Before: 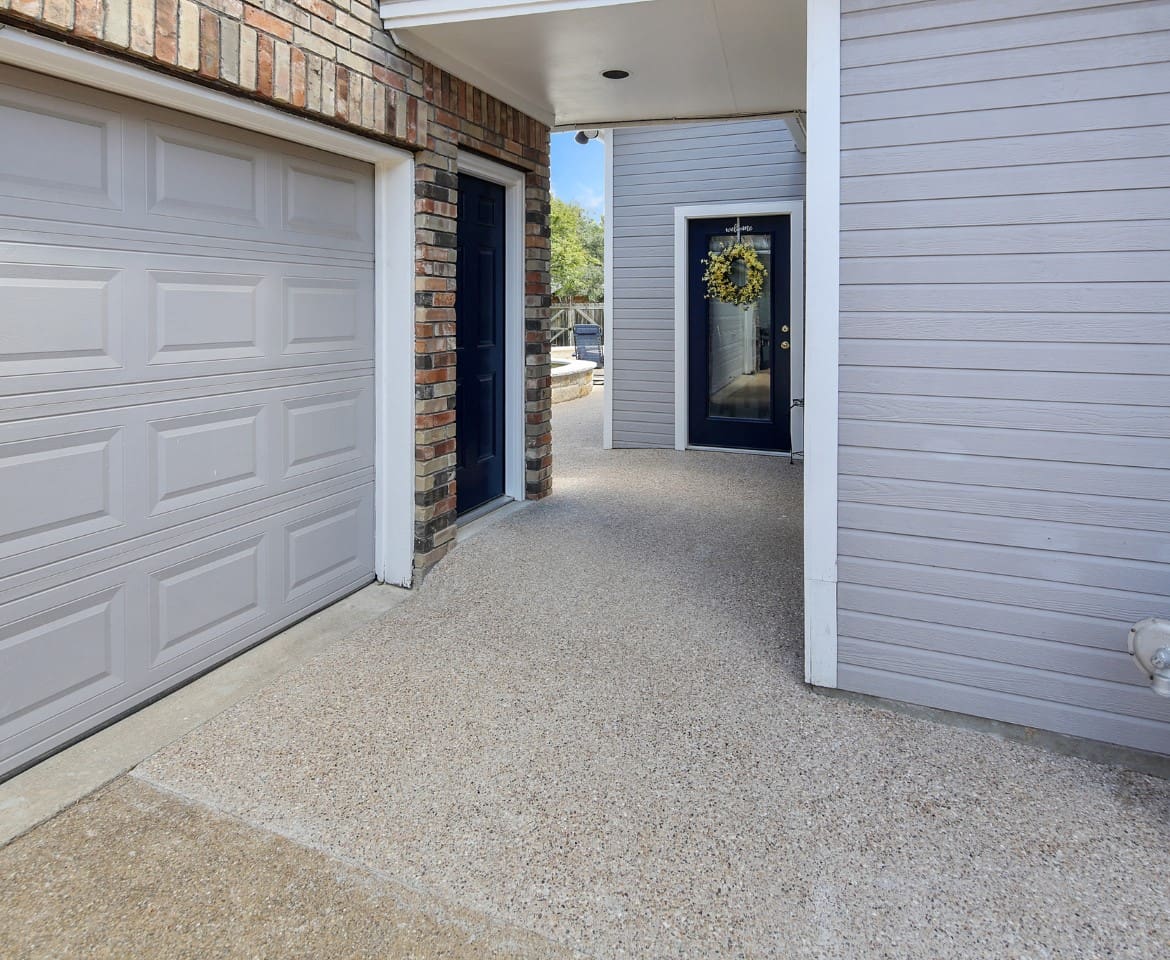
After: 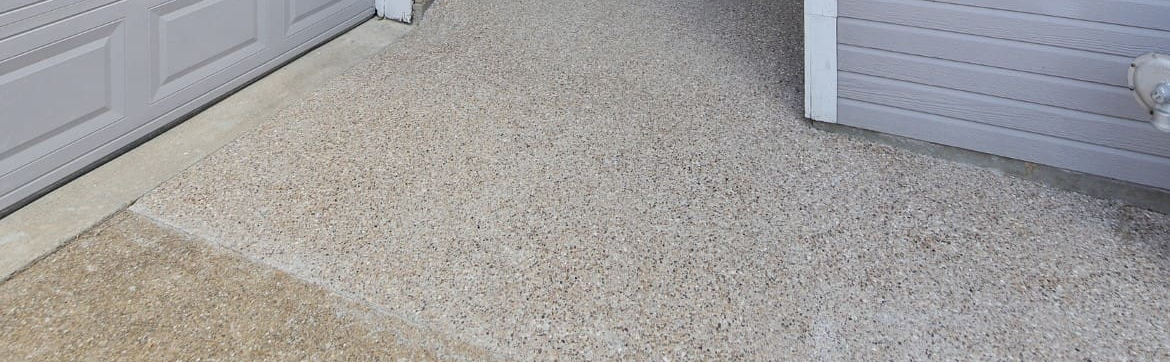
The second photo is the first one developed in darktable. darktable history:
crop and rotate: top 58.919%, bottom 3.336%
